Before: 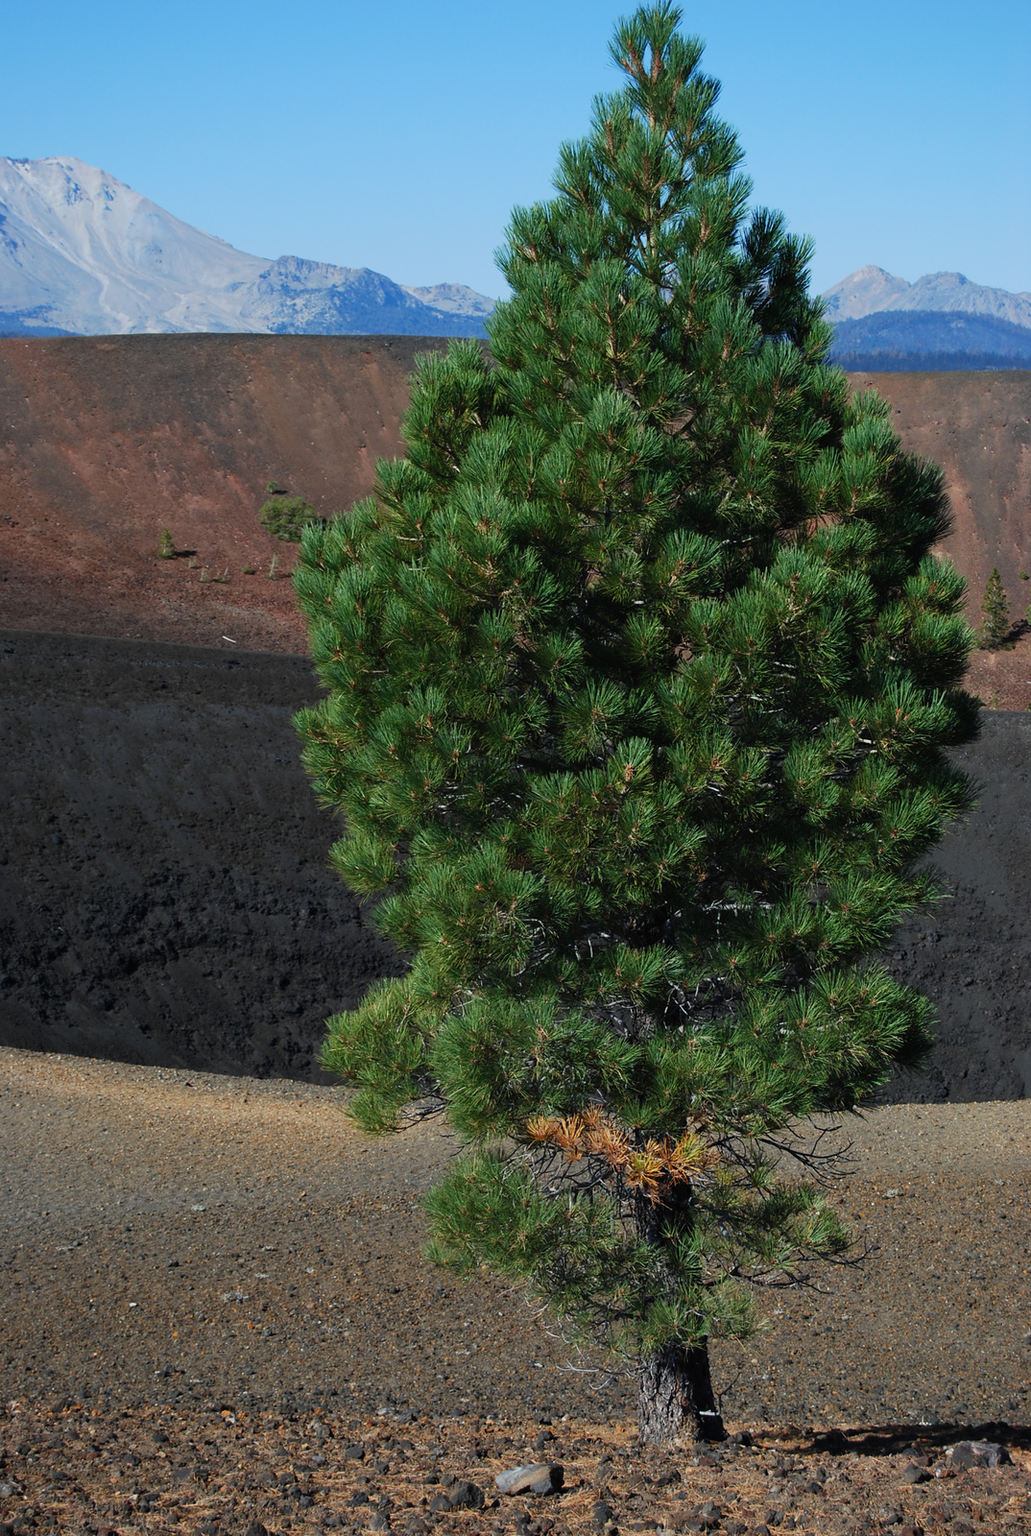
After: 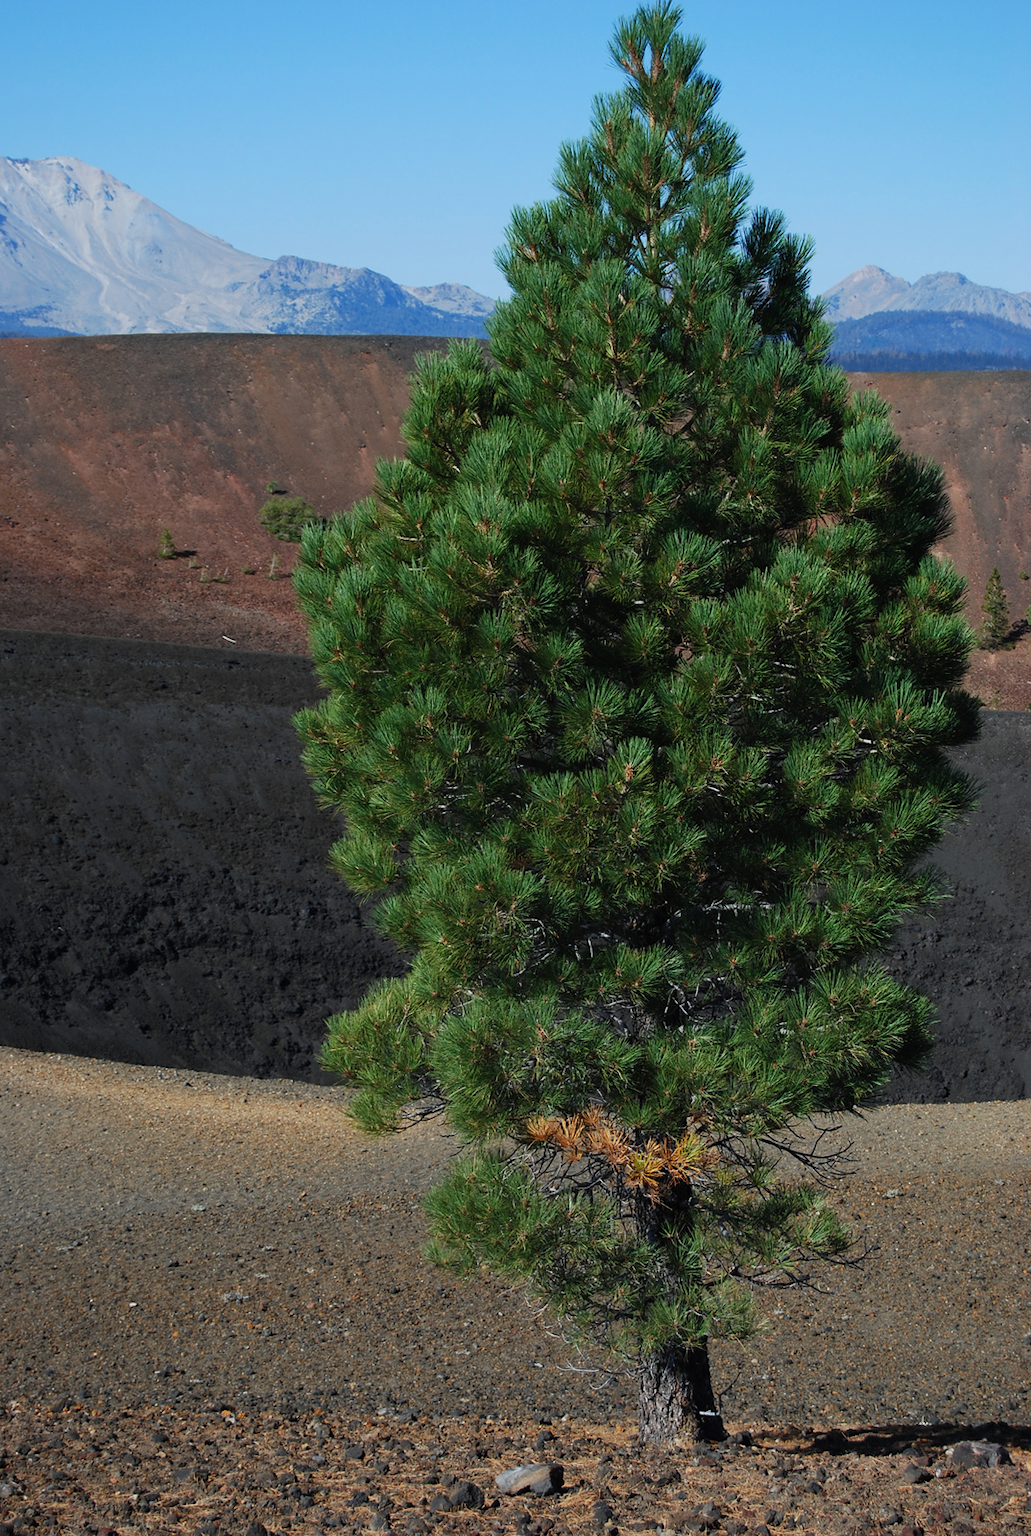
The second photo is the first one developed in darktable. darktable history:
exposure: exposure -0.029 EV, compensate highlight preservation false
